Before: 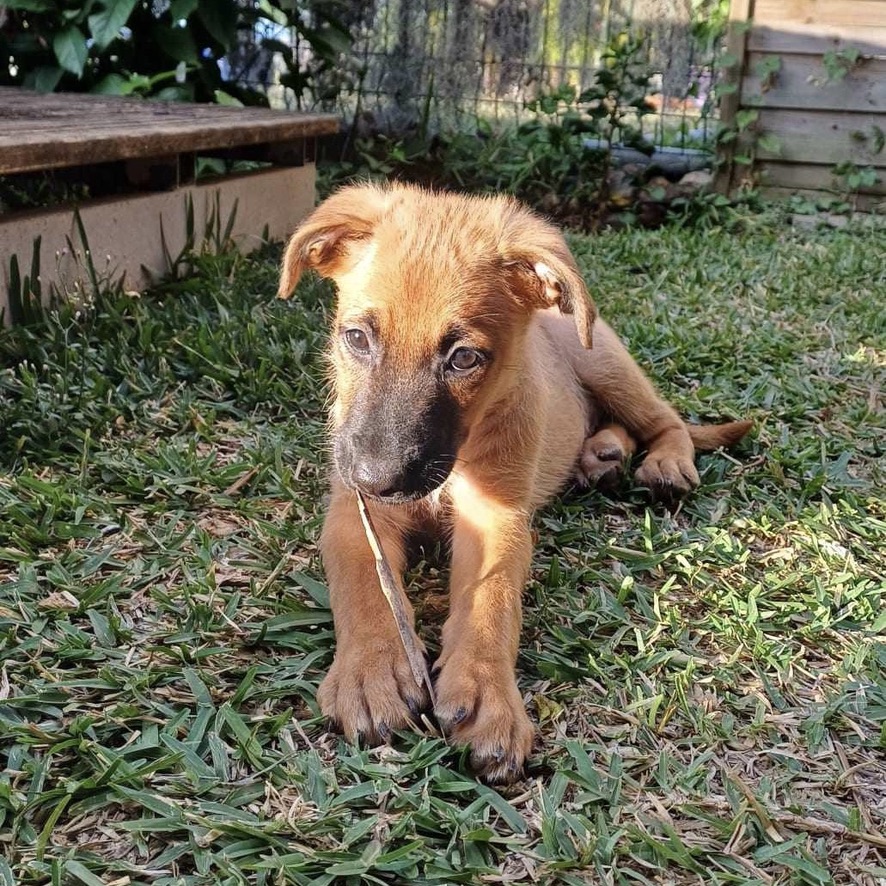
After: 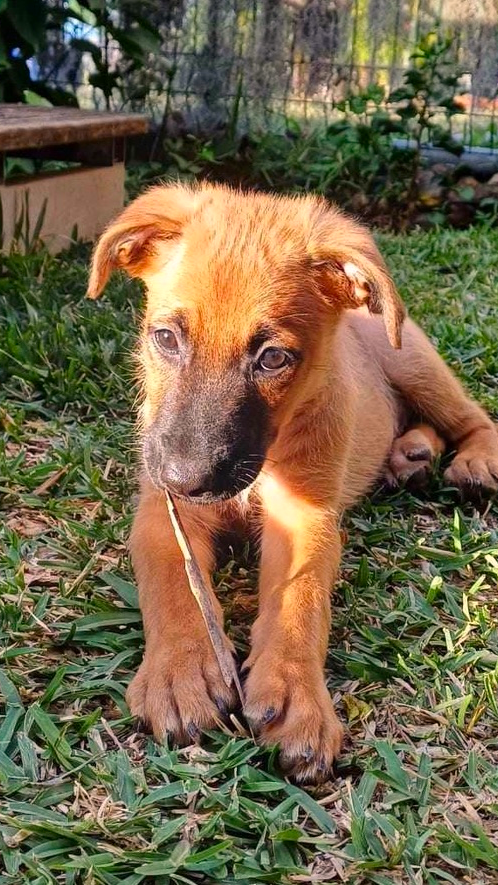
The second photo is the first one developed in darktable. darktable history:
color correction: highlights a* 3.22, highlights b* 2.17, saturation 1.23
crop: left 21.623%, right 22.125%, bottom 0.002%
